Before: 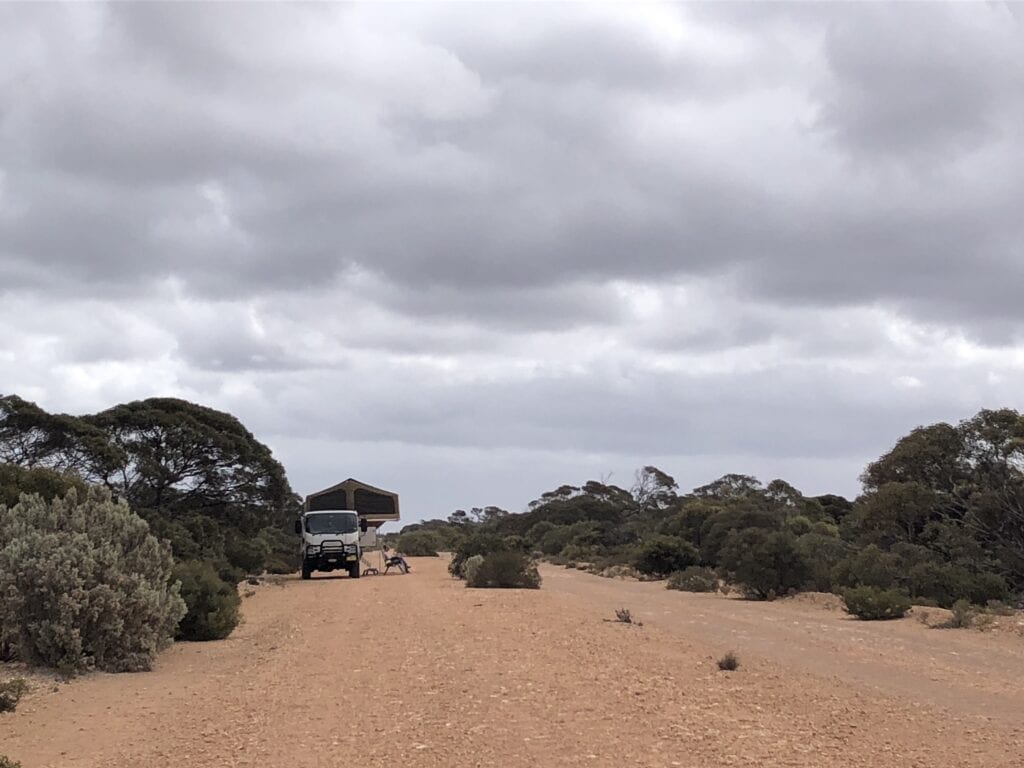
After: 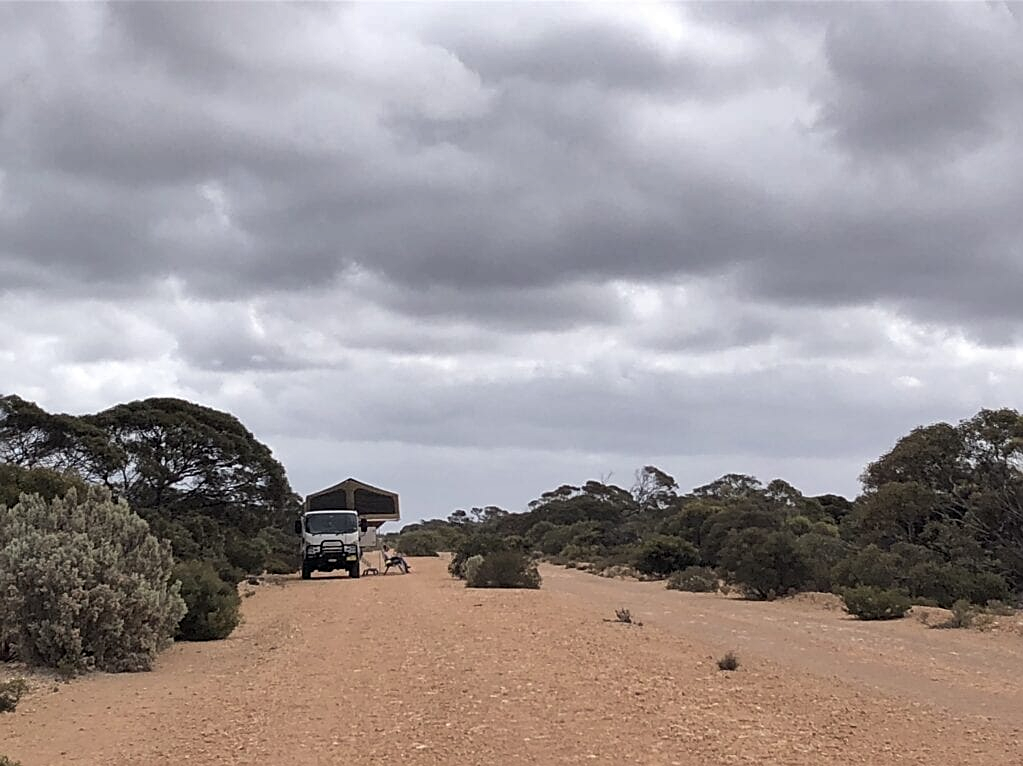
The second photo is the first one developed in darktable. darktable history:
crop: top 0.041%, bottom 0.173%
shadows and highlights: soften with gaussian
sharpen: on, module defaults
